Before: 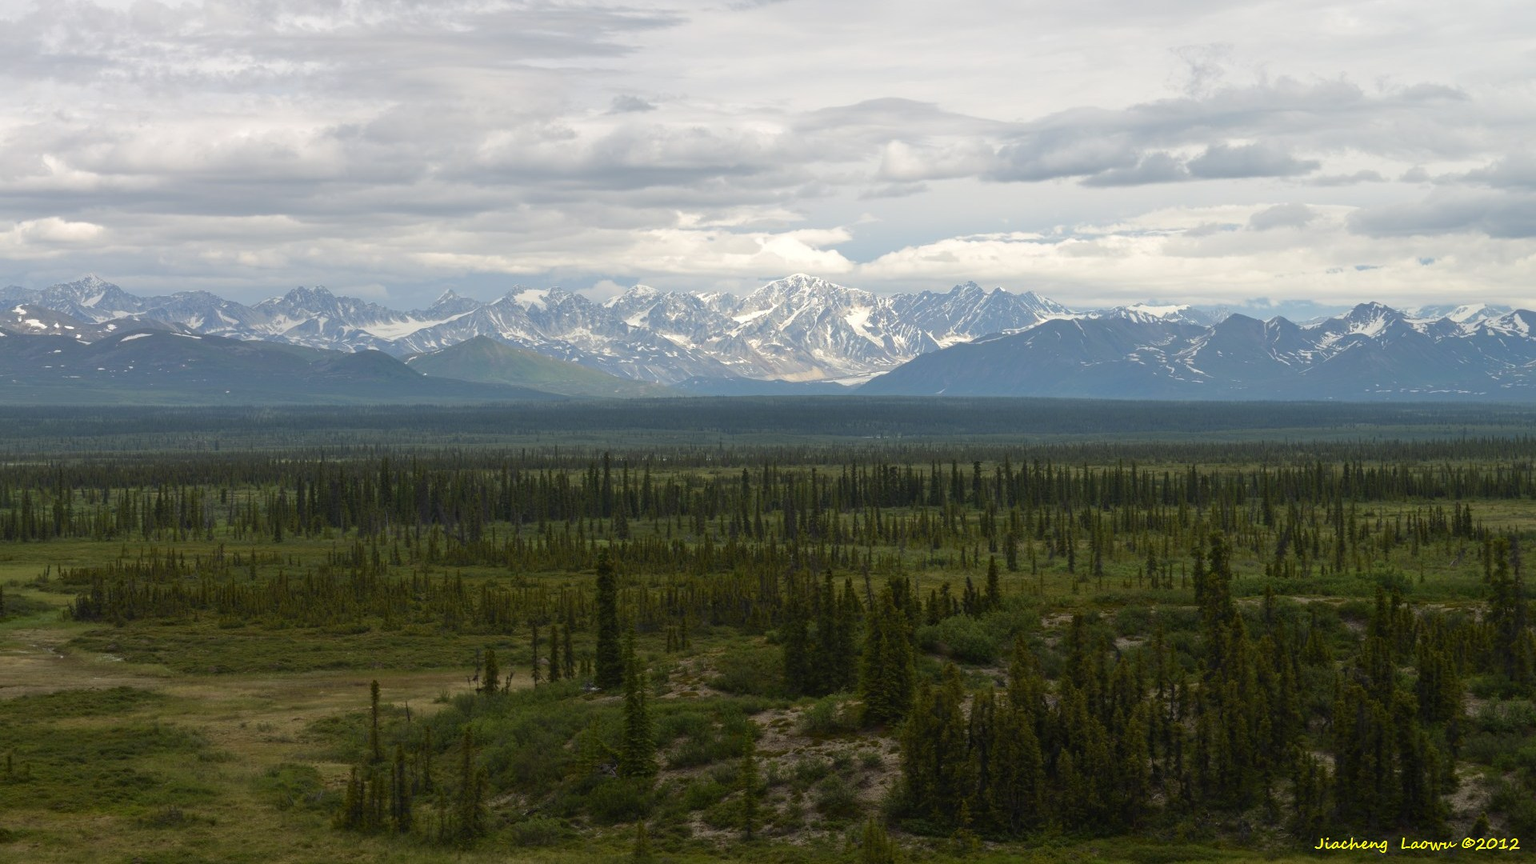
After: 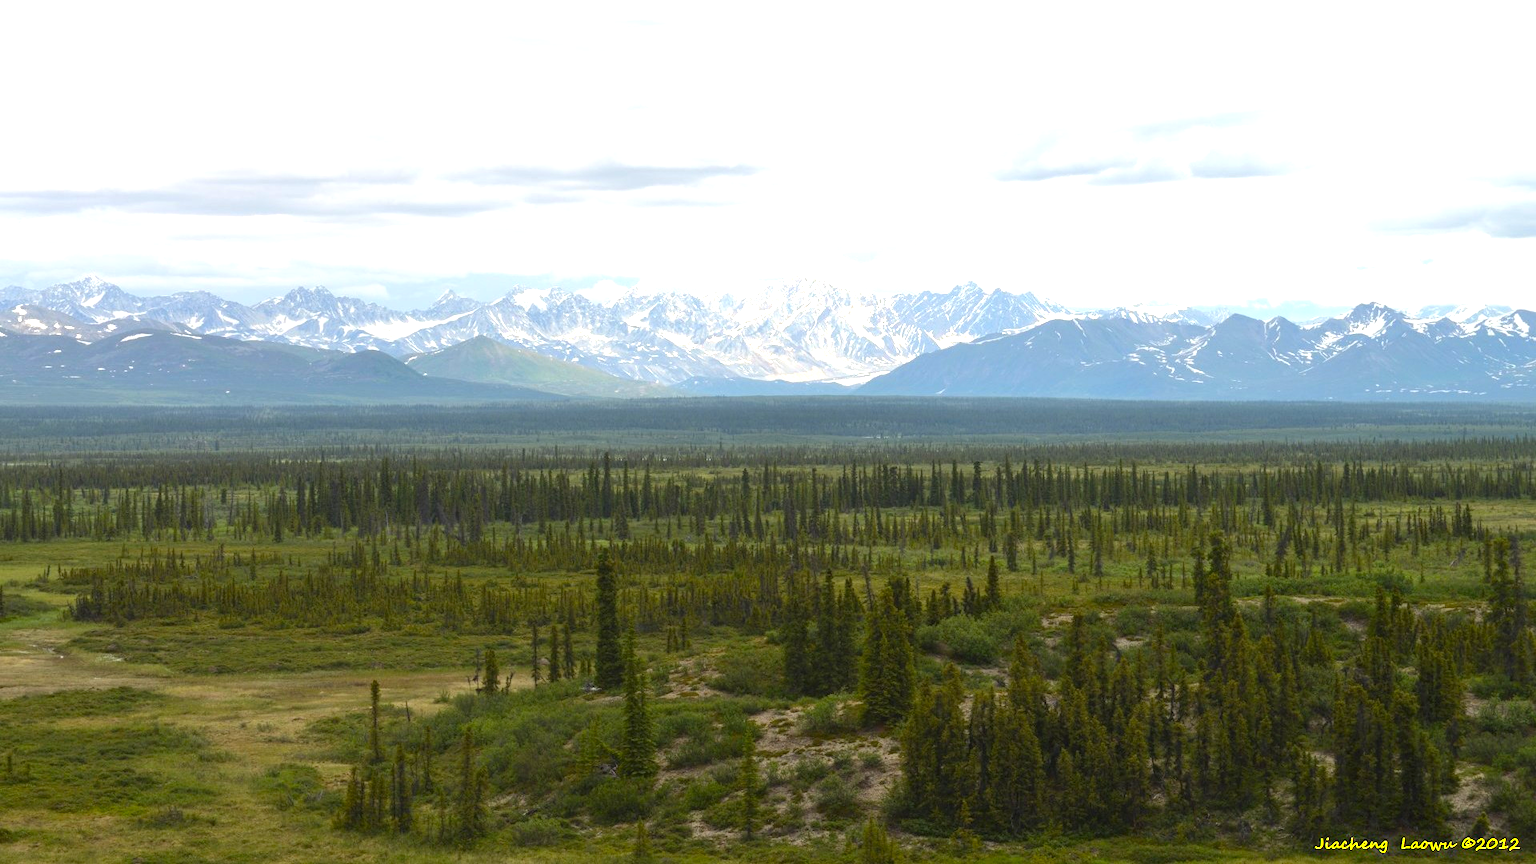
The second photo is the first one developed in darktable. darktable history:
exposure: black level correction 0, exposure 1.1 EV, compensate exposure bias true, compensate highlight preservation false
color balance: output saturation 110%
